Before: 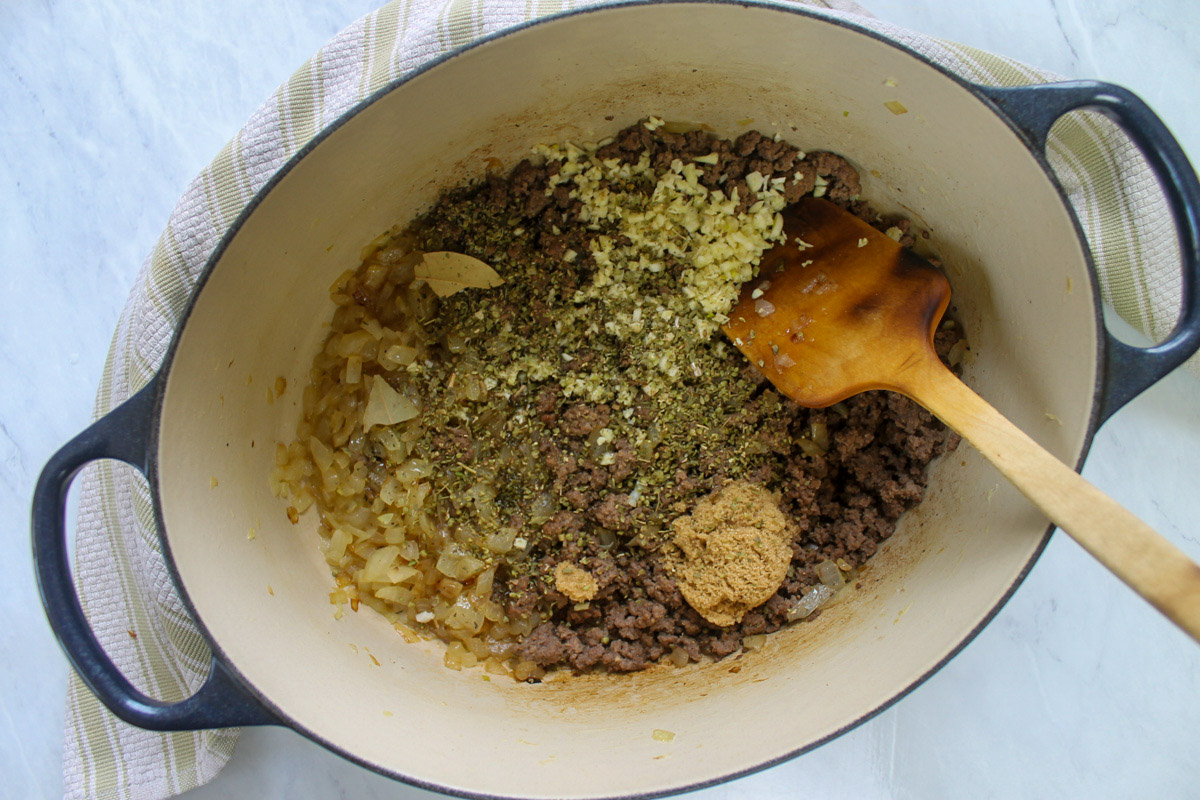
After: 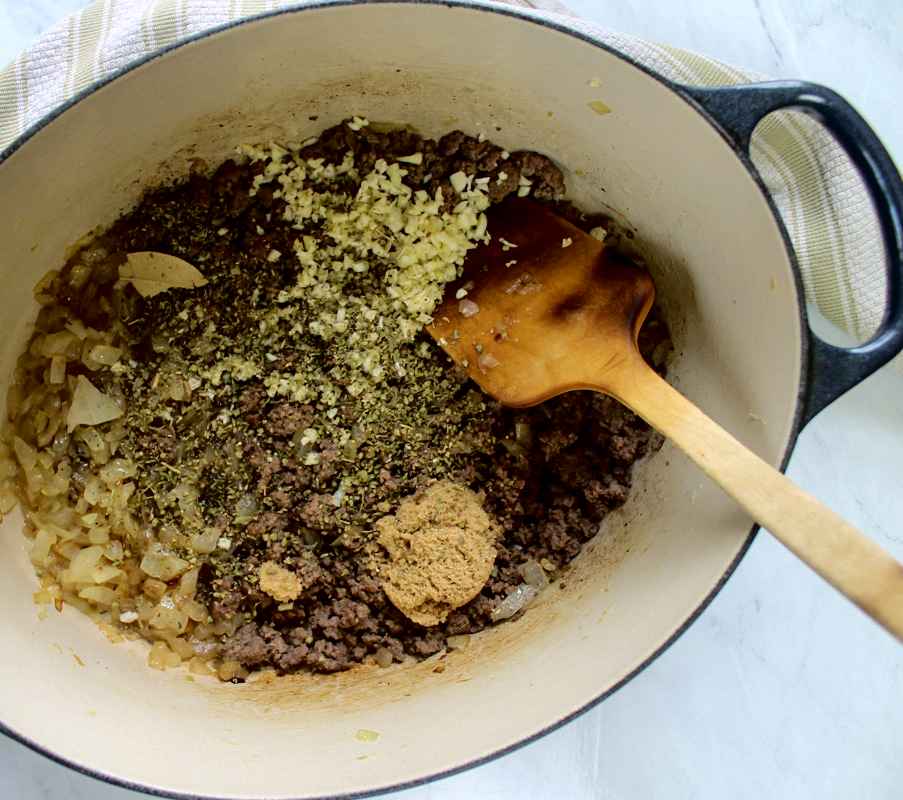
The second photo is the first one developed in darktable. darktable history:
crop and rotate: left 24.689%
exposure: black level correction 0.002, exposure -0.1 EV, compensate exposure bias true, compensate highlight preservation false
tone curve: curves: ch0 [(0, 0) (0.003, 0) (0.011, 0.001) (0.025, 0.001) (0.044, 0.002) (0.069, 0.007) (0.1, 0.015) (0.136, 0.027) (0.177, 0.066) (0.224, 0.122) (0.277, 0.219) (0.335, 0.327) (0.399, 0.432) (0.468, 0.527) (0.543, 0.615) (0.623, 0.695) (0.709, 0.777) (0.801, 0.874) (0.898, 0.973) (1, 1)], color space Lab, independent channels, preserve colors none
